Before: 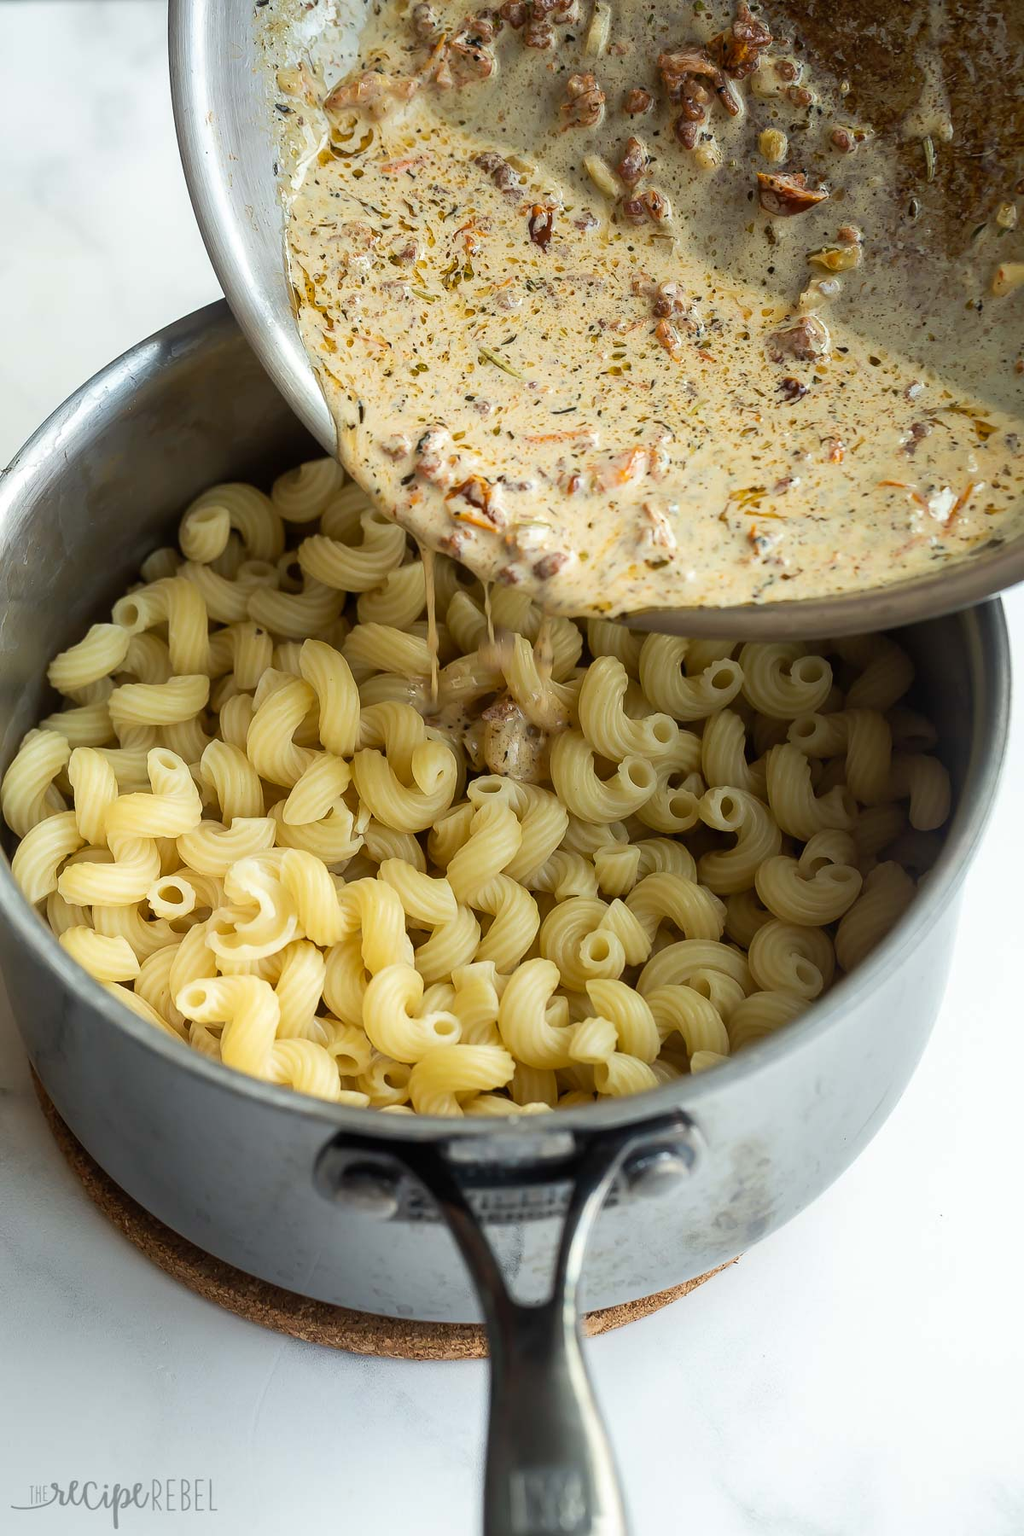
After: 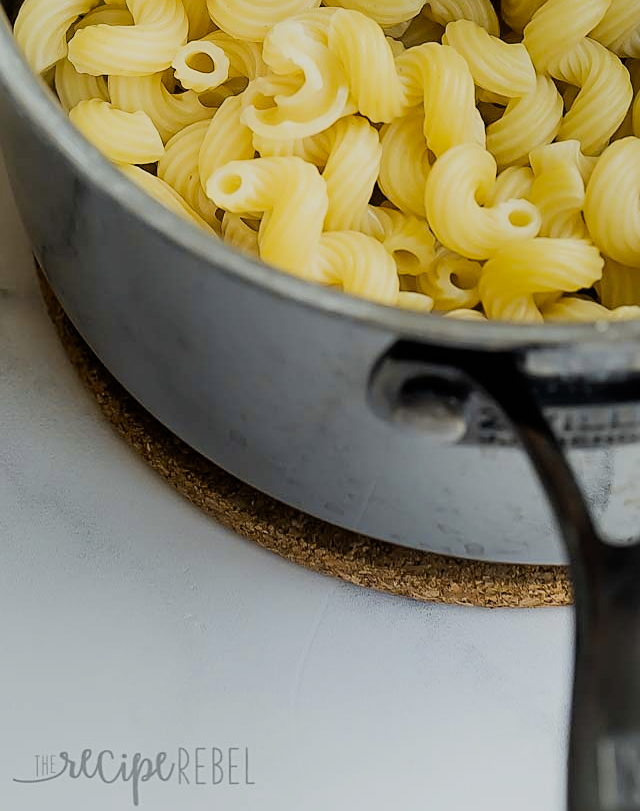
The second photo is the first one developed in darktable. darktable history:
color contrast: green-magenta contrast 0.85, blue-yellow contrast 1.25, unbound 0
crop and rotate: top 54.778%, right 46.61%, bottom 0.159%
filmic rgb: black relative exposure -7.65 EV, white relative exposure 4.56 EV, hardness 3.61
sharpen: on, module defaults
